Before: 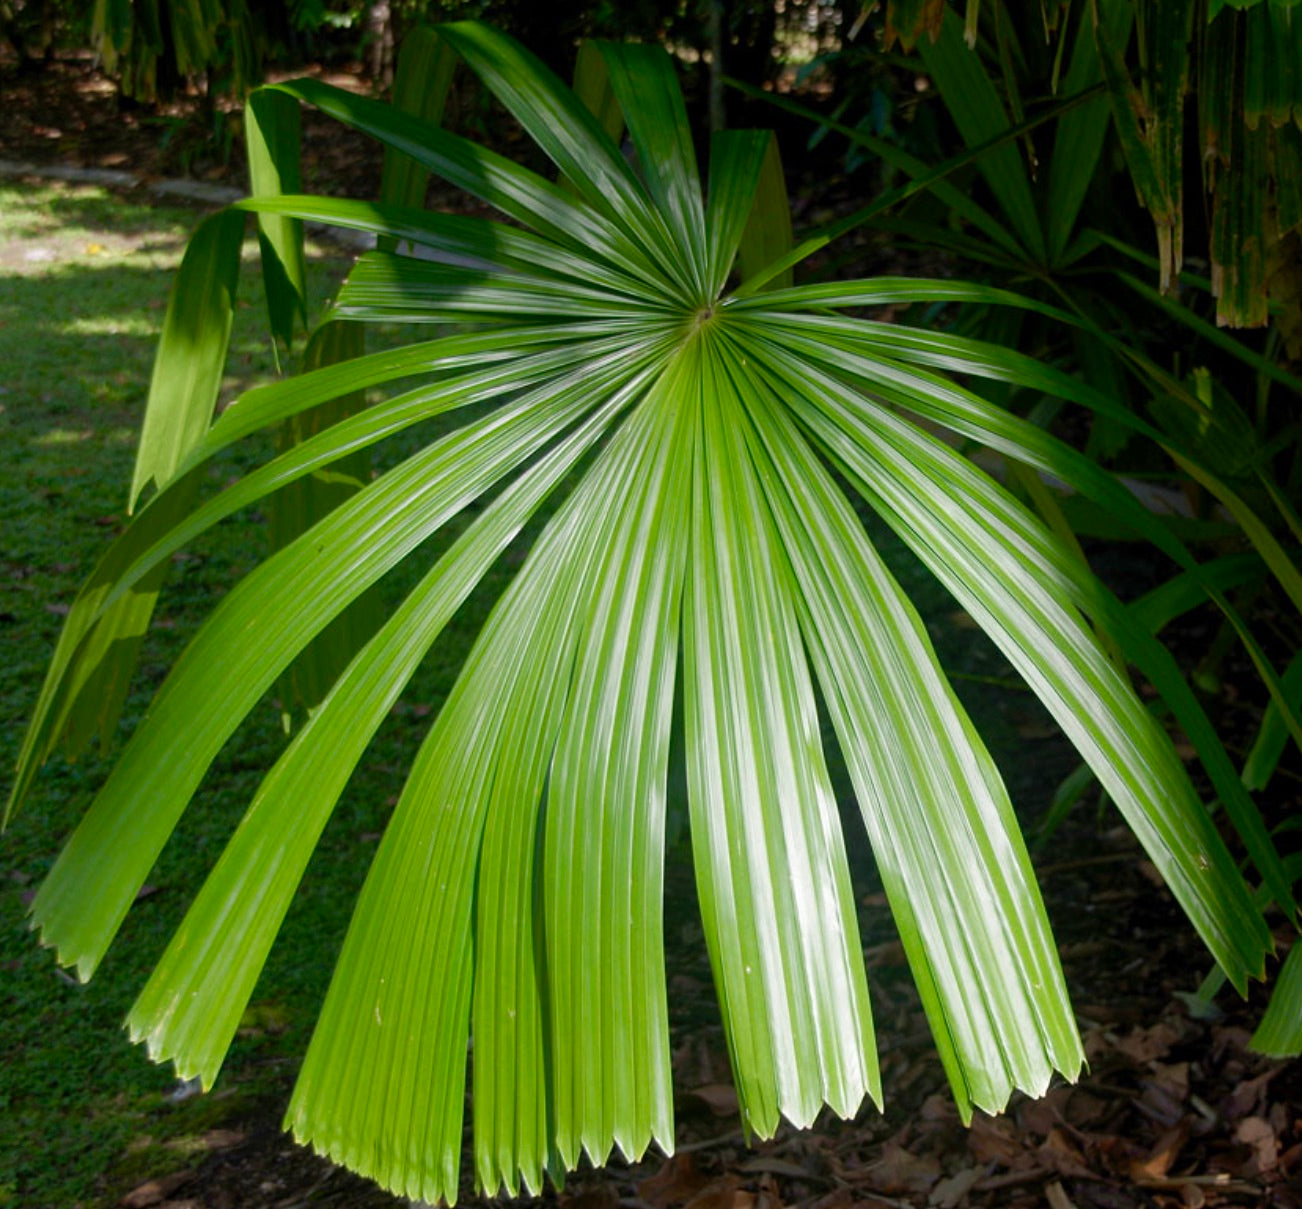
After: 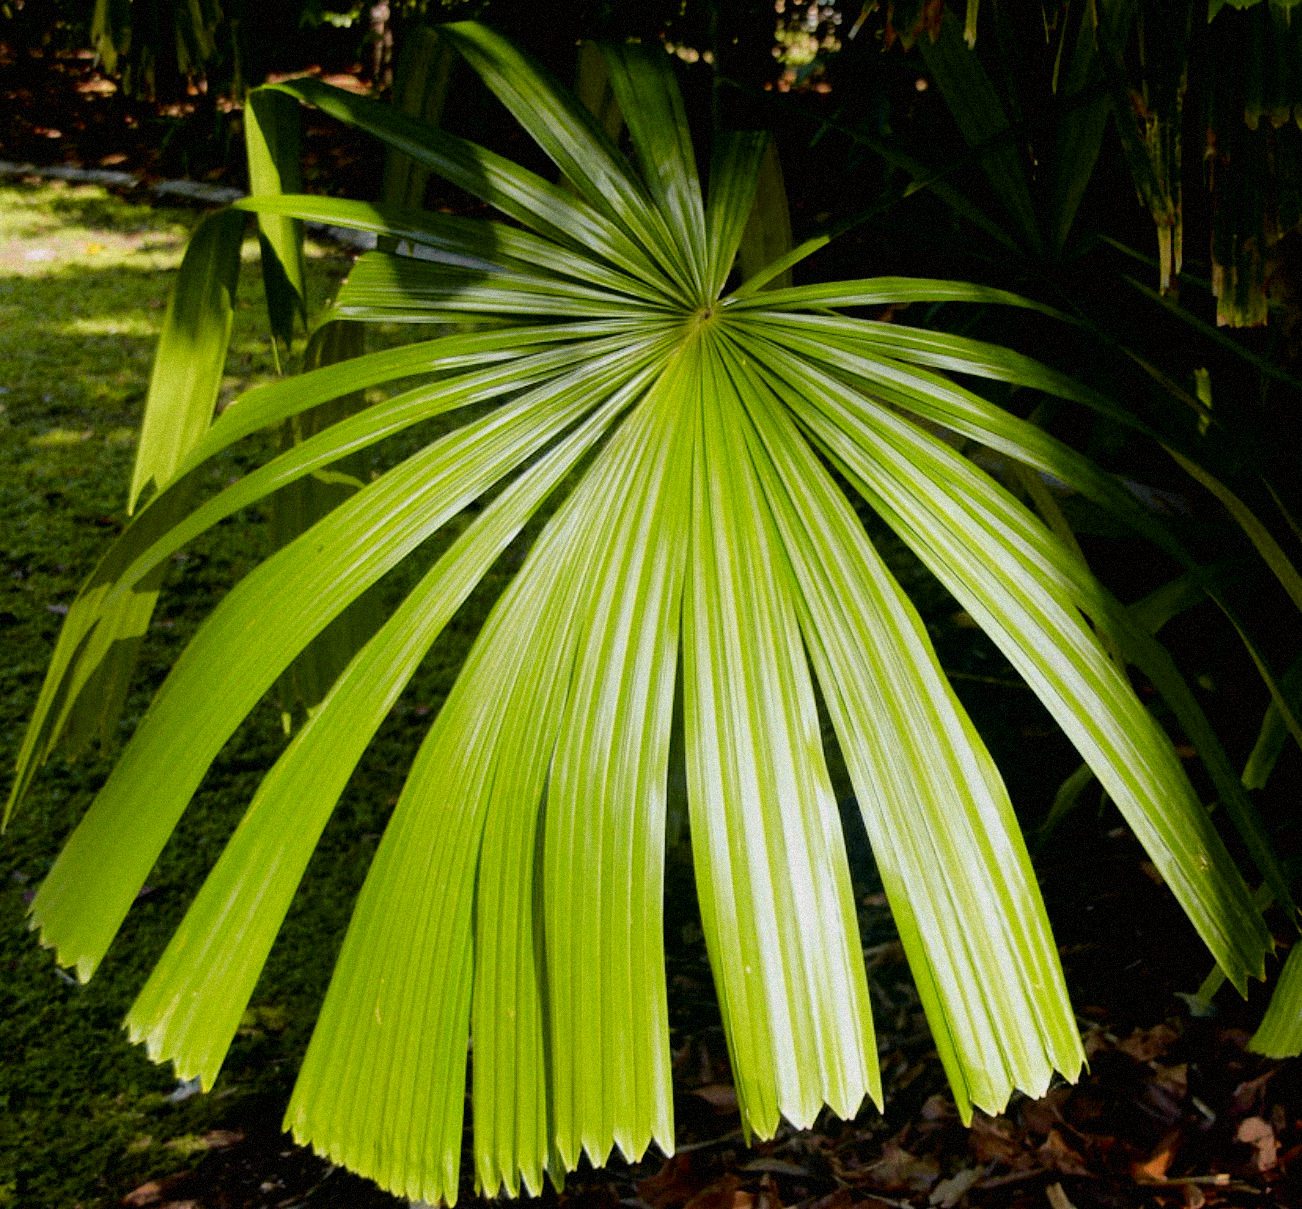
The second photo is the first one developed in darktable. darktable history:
tone curve: curves: ch0 [(0, 0) (0.062, 0.023) (0.168, 0.142) (0.359, 0.44) (0.469, 0.544) (0.634, 0.722) (0.839, 0.909) (0.998, 0.978)]; ch1 [(0, 0) (0.437, 0.453) (0.472, 0.47) (0.502, 0.504) (0.527, 0.546) (0.568, 0.619) (0.608, 0.665) (0.669, 0.748) (0.859, 0.899) (1, 1)]; ch2 [(0, 0) (0.33, 0.301) (0.421, 0.443) (0.473, 0.501) (0.504, 0.504) (0.535, 0.564) (0.575, 0.625) (0.608, 0.676) (1, 1)], color space Lab, independent channels, preserve colors none
grain: mid-tones bias 0%
filmic rgb: black relative exposure -7.65 EV, white relative exposure 4.56 EV, hardness 3.61, color science v6 (2022)
